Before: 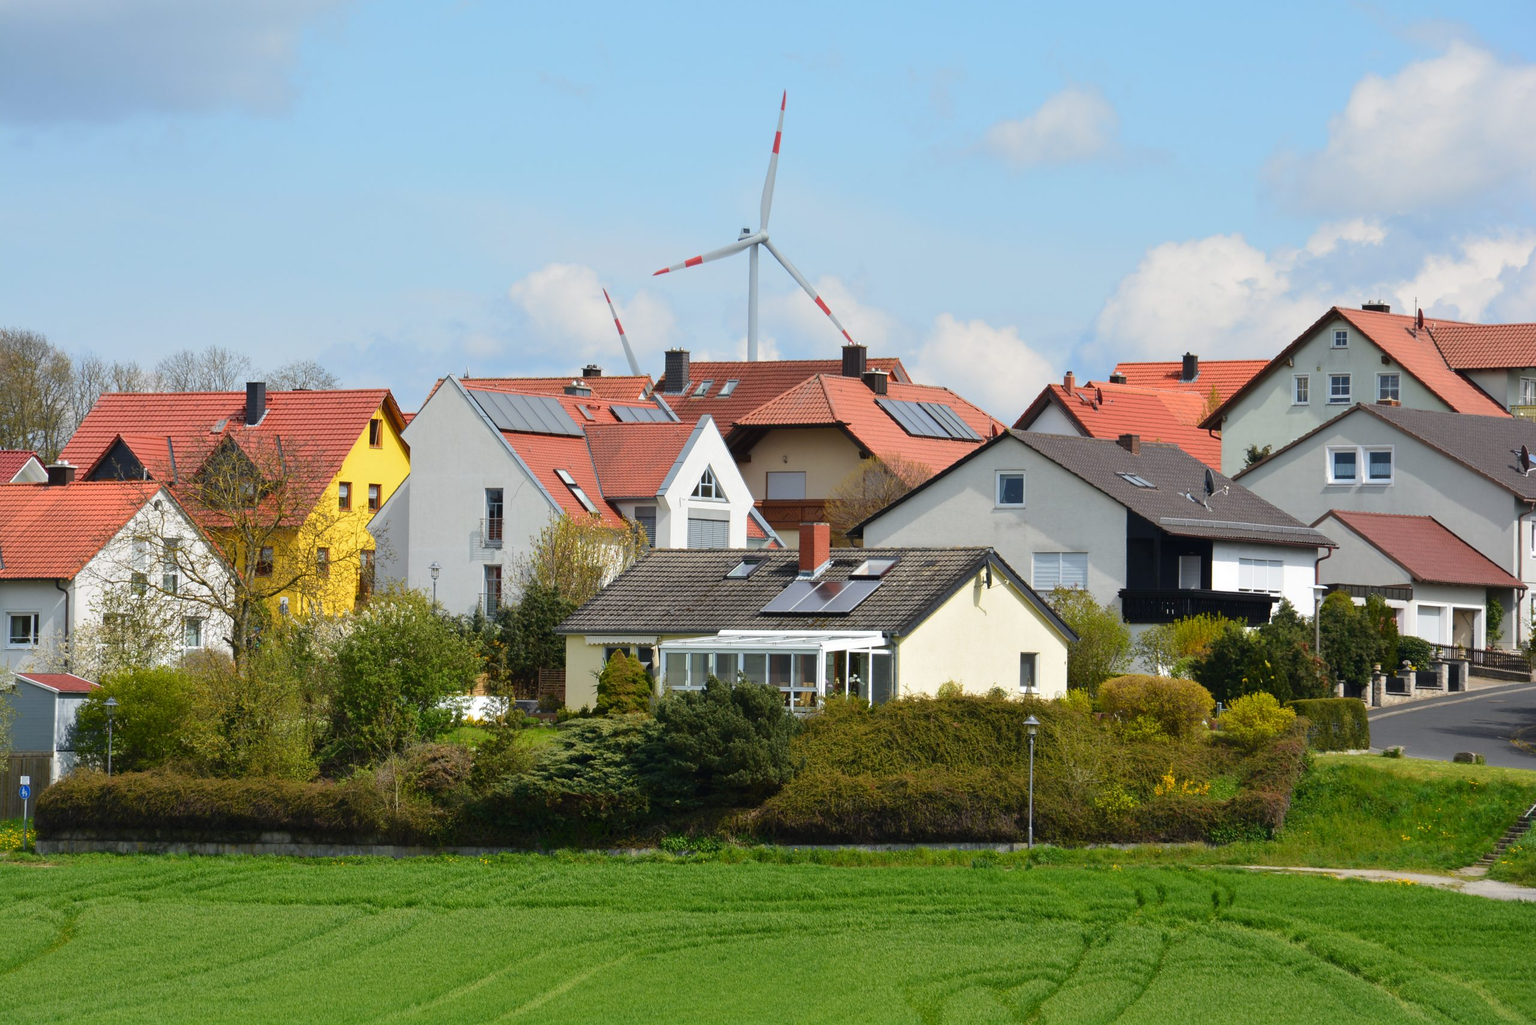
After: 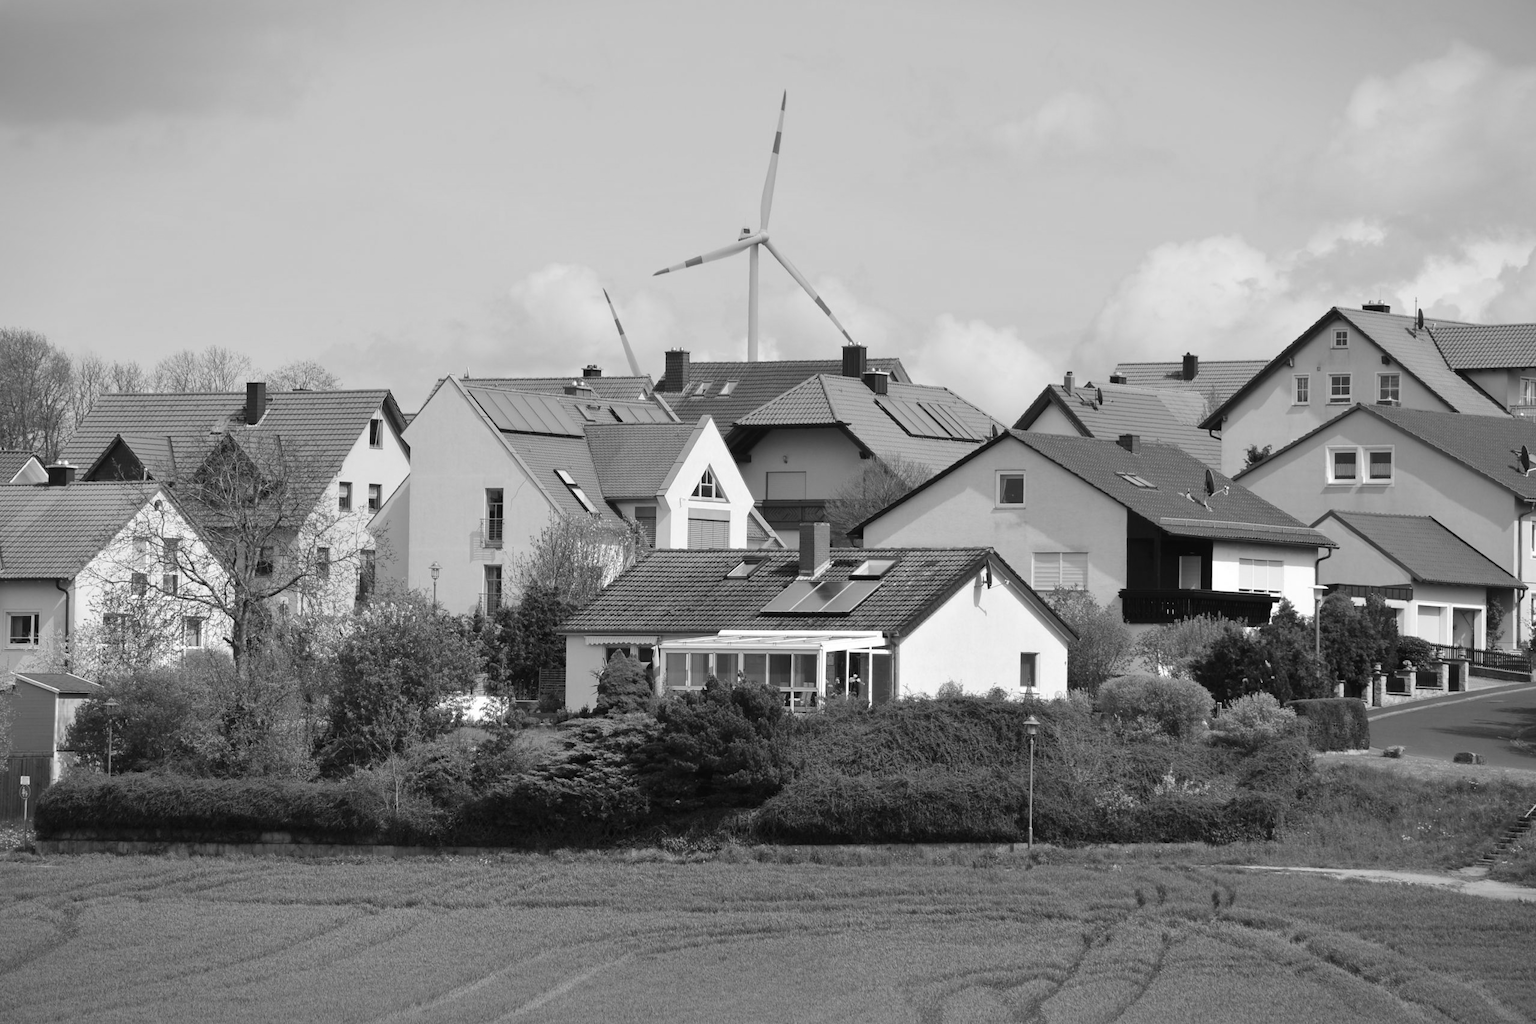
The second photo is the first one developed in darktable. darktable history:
vignetting: fall-off start 100%, fall-off radius 64.94%, automatic ratio true, unbound false
monochrome: on, module defaults
